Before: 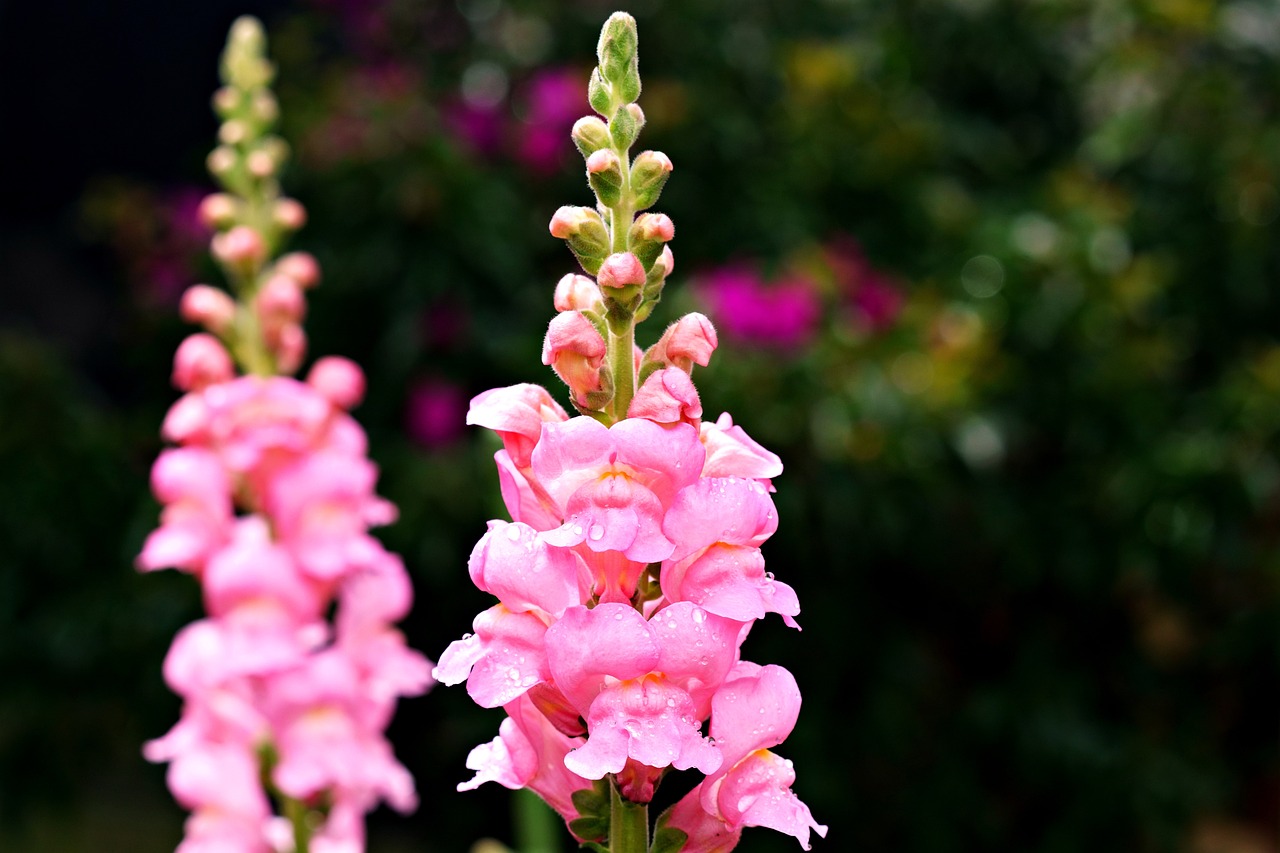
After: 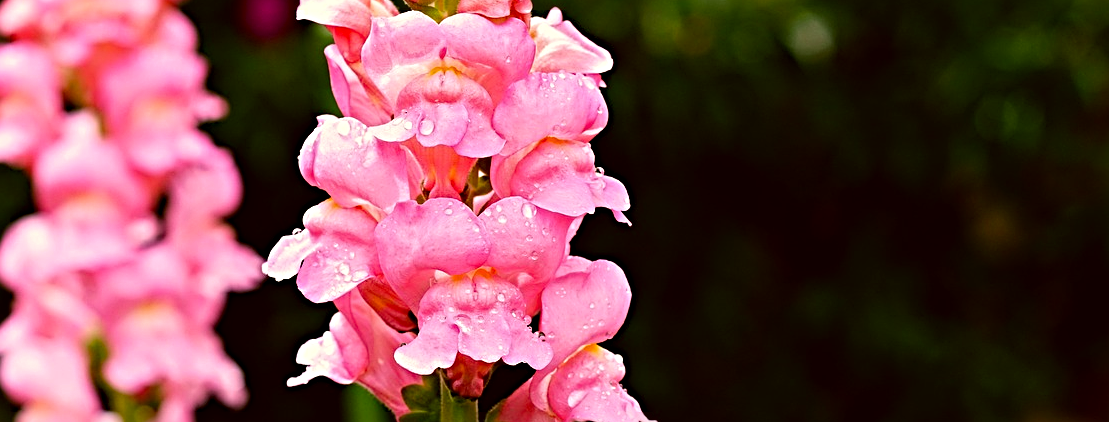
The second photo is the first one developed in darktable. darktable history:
color correction: highlights a* -1.26, highlights b* 10.23, shadows a* 0.614, shadows b* 19.98
haze removal: adaptive false
crop and rotate: left 13.301%, top 47.547%, bottom 2.866%
sharpen: radius 3.97
